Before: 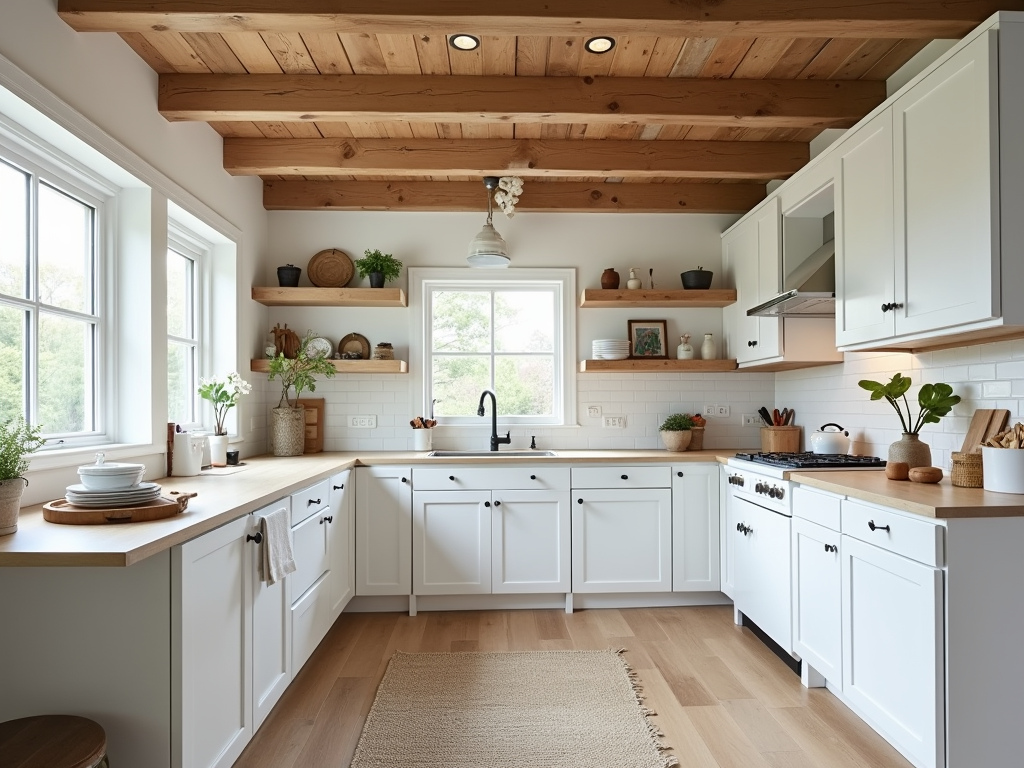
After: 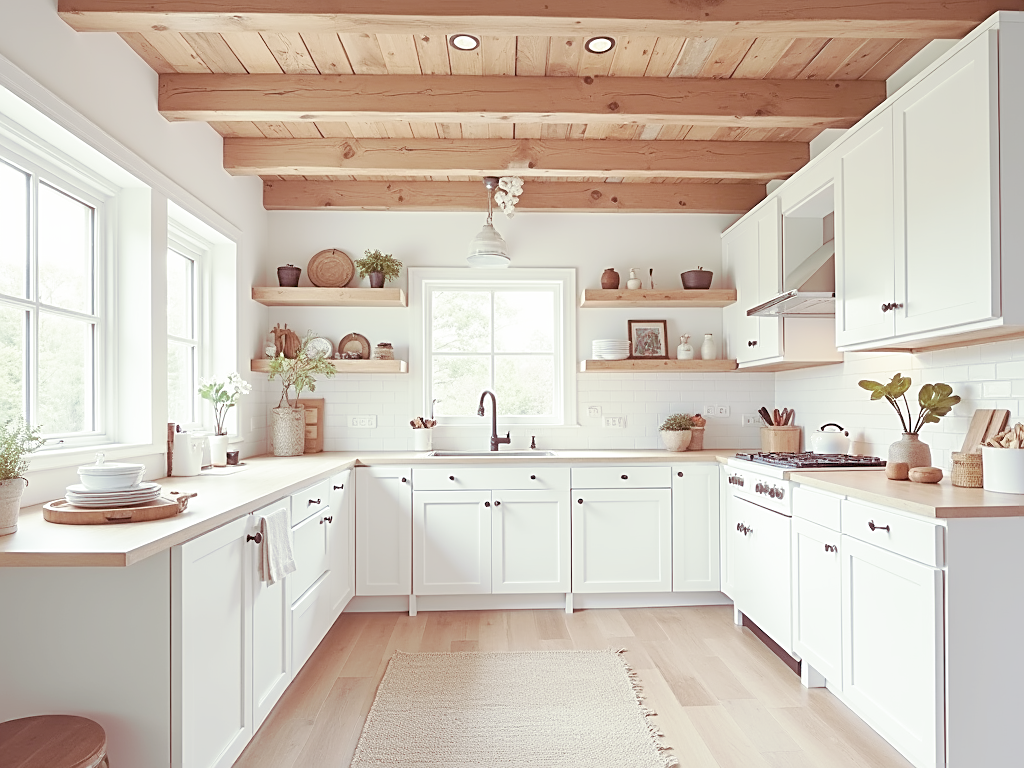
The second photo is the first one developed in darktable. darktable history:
sharpen: on, module defaults
split-toning: shadows › hue 360°
